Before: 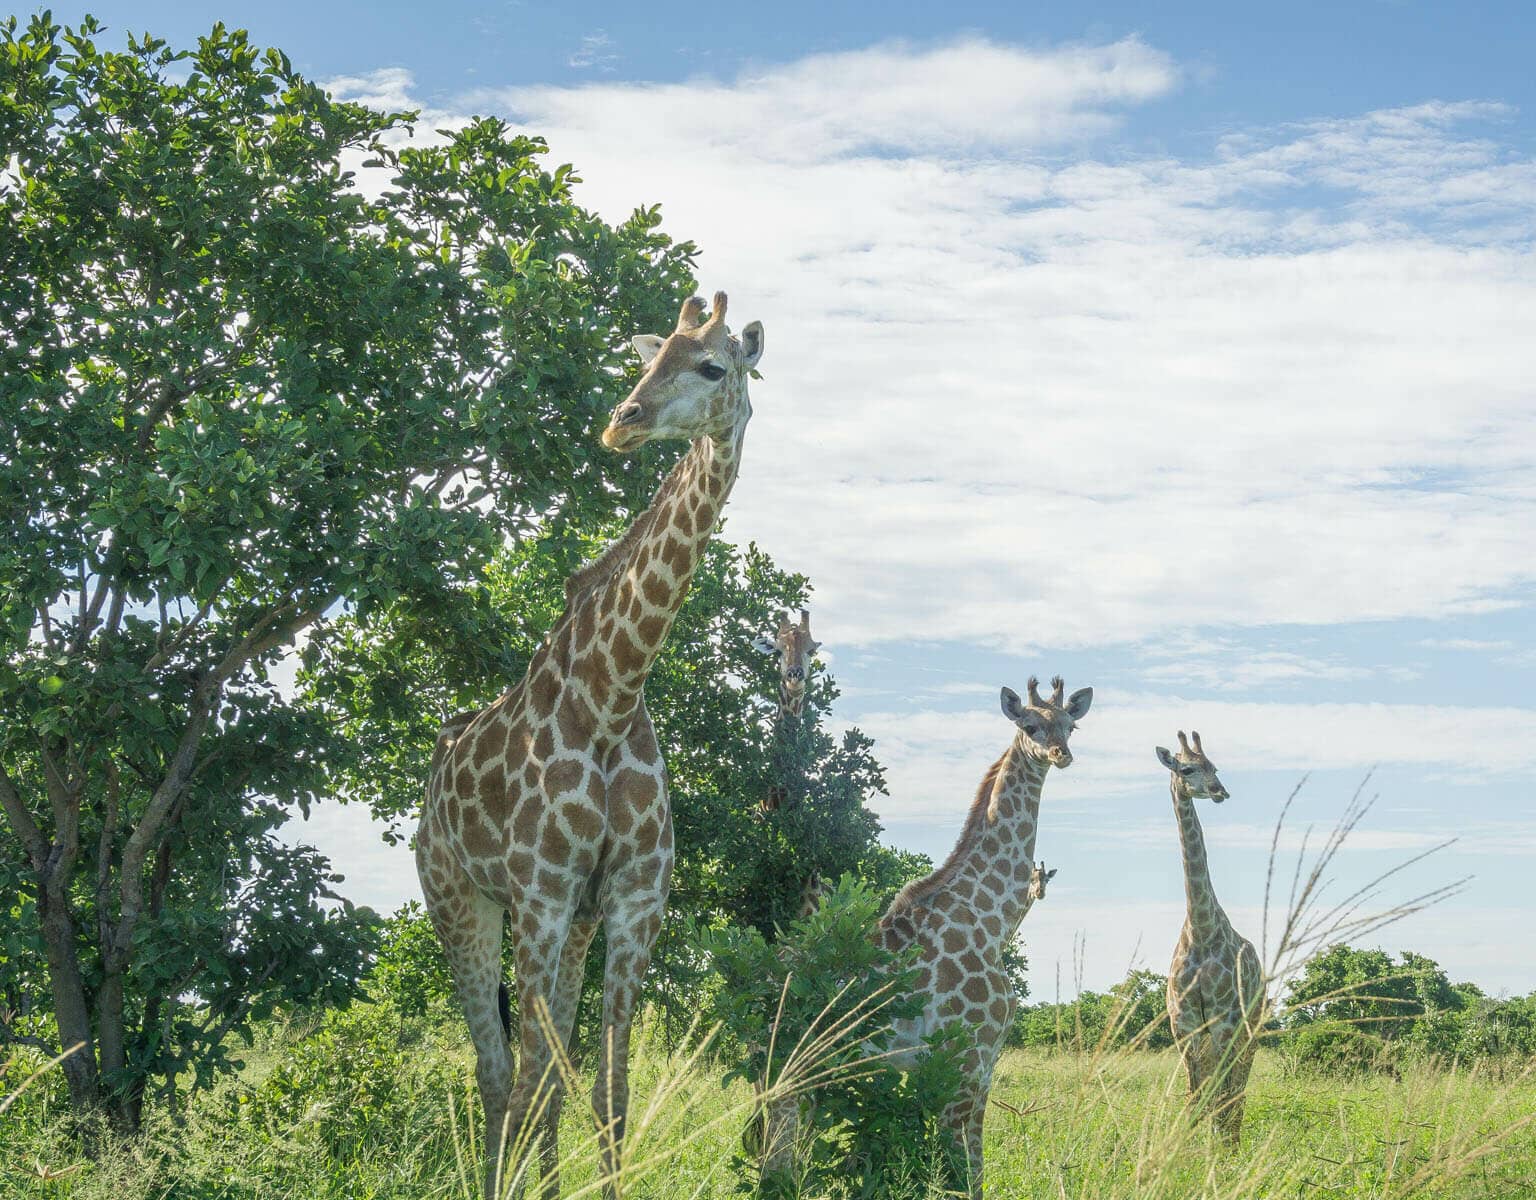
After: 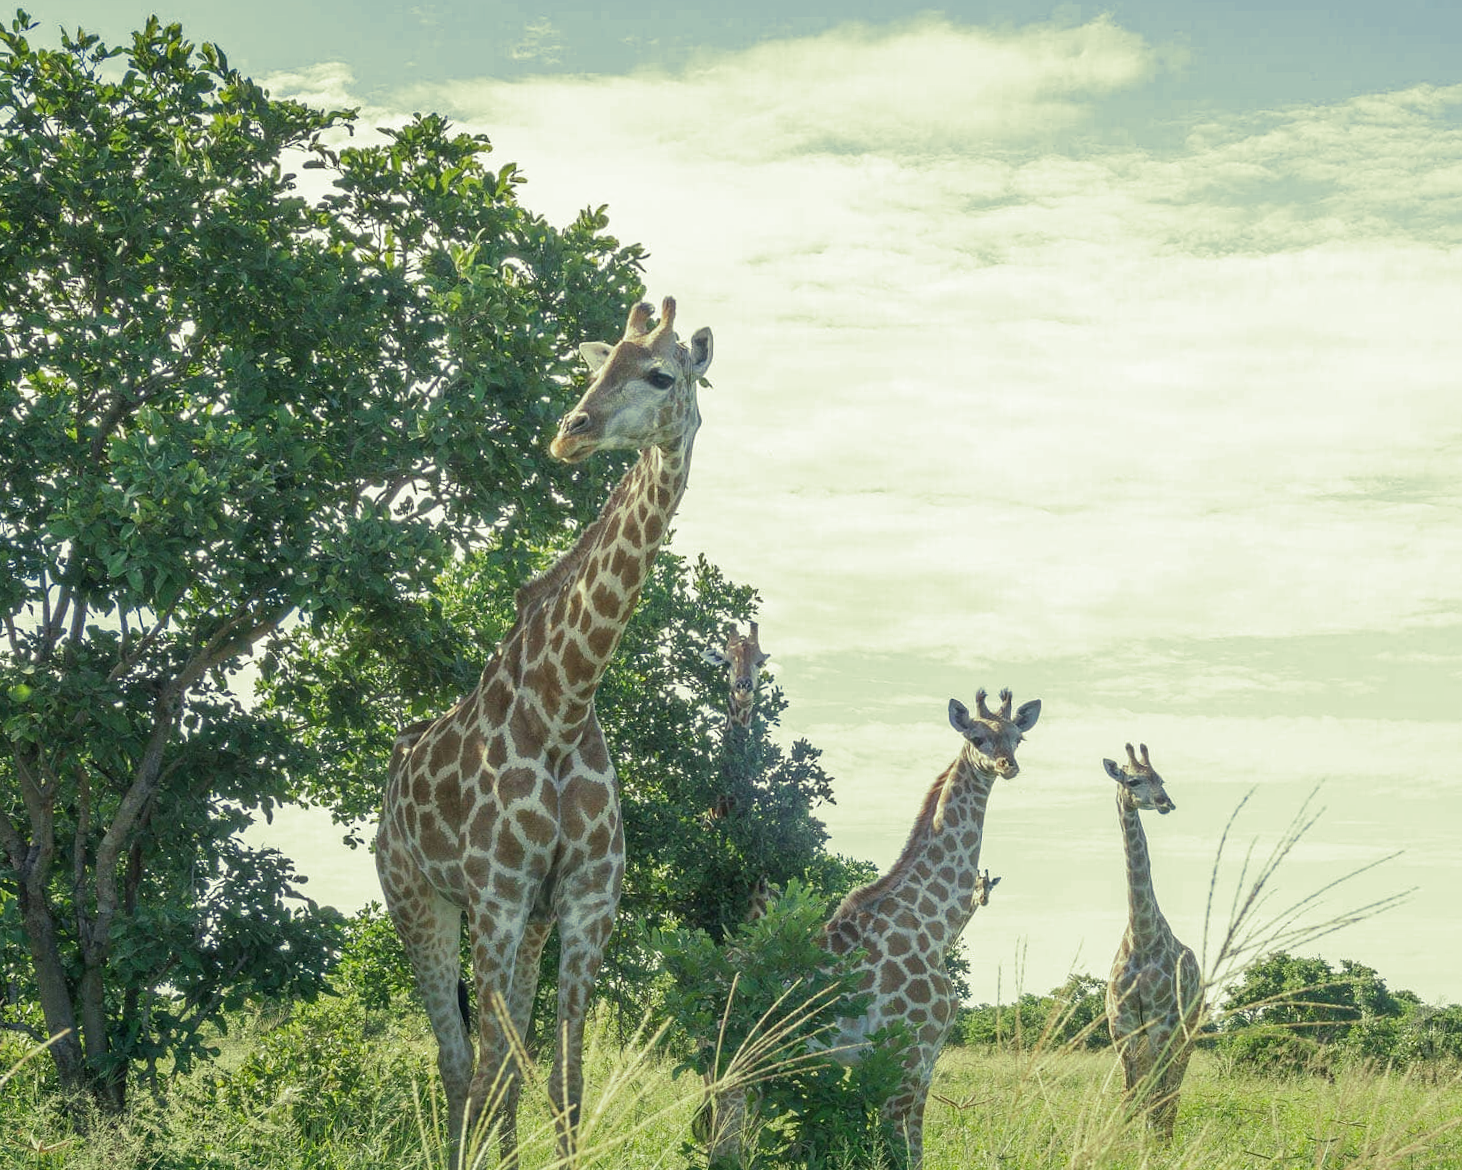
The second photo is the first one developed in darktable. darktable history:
split-toning: shadows › hue 290.82°, shadows › saturation 0.34, highlights › saturation 0.38, balance 0, compress 50%
rotate and perspective: rotation 0.074°, lens shift (vertical) 0.096, lens shift (horizontal) -0.041, crop left 0.043, crop right 0.952, crop top 0.024, crop bottom 0.979
